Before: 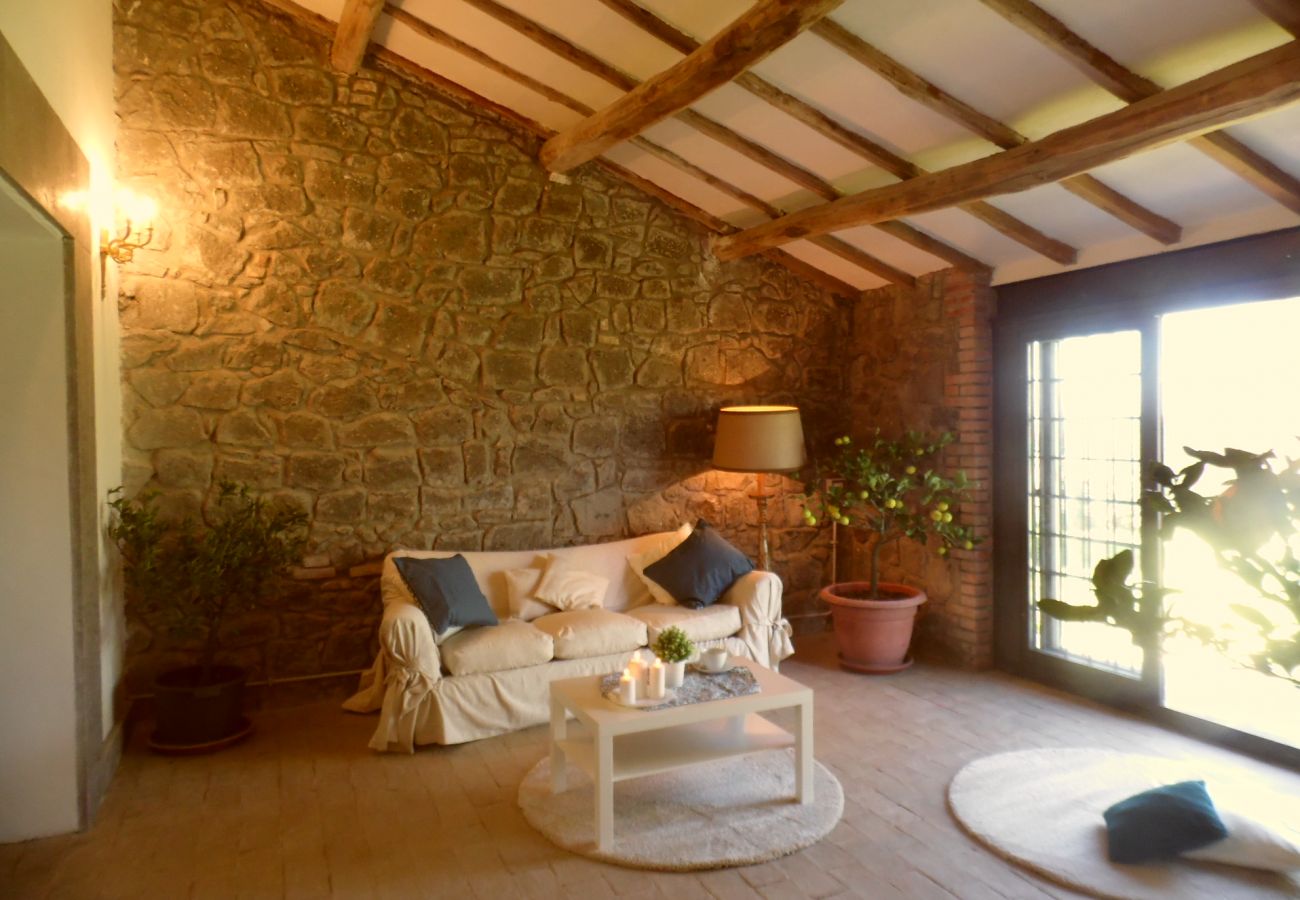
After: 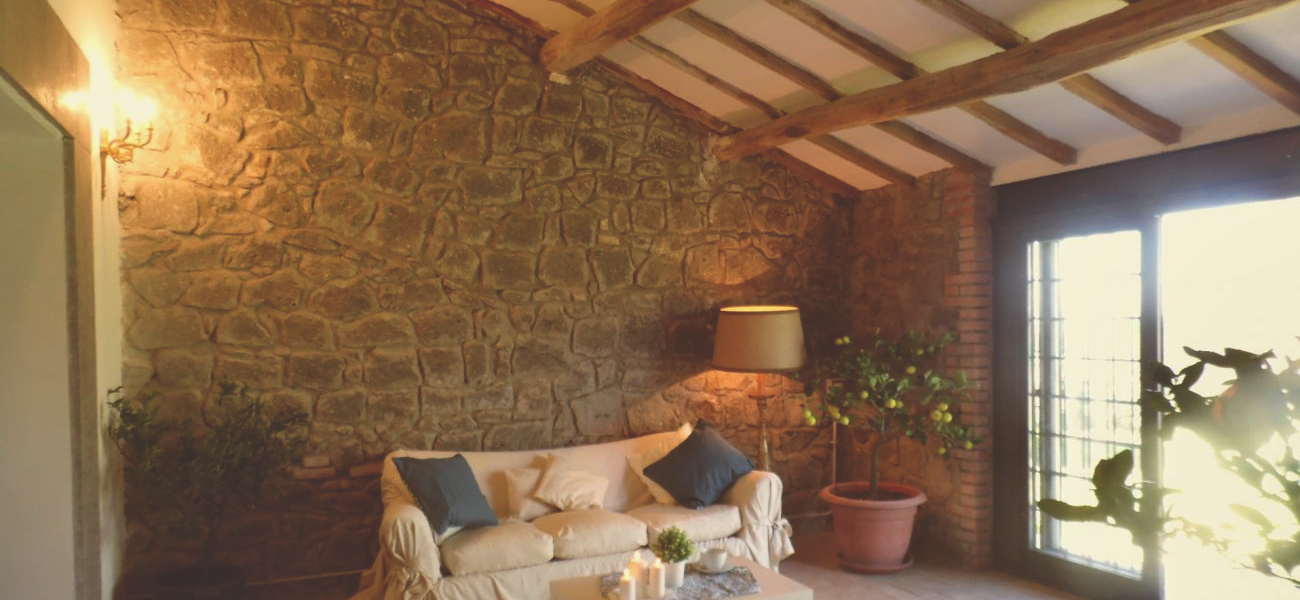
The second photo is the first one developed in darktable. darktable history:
crop: top 11.166%, bottom 22.168%
shadows and highlights: radius 133.83, soften with gaussian
exposure: black level correction -0.025, exposure -0.117 EV, compensate highlight preservation false
